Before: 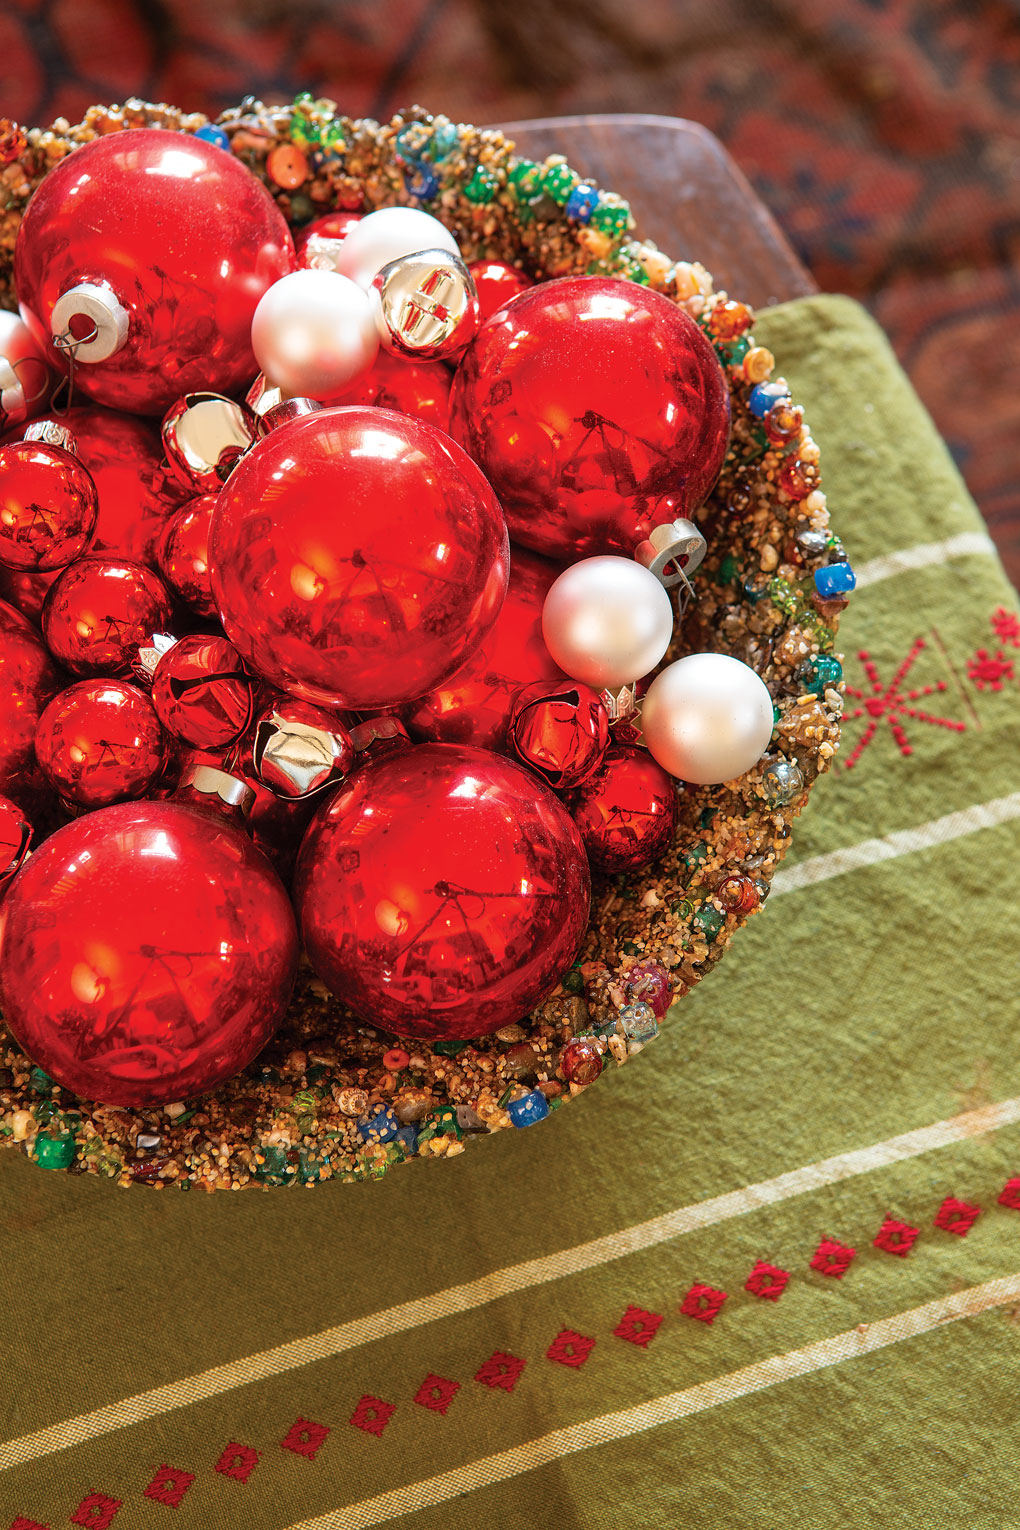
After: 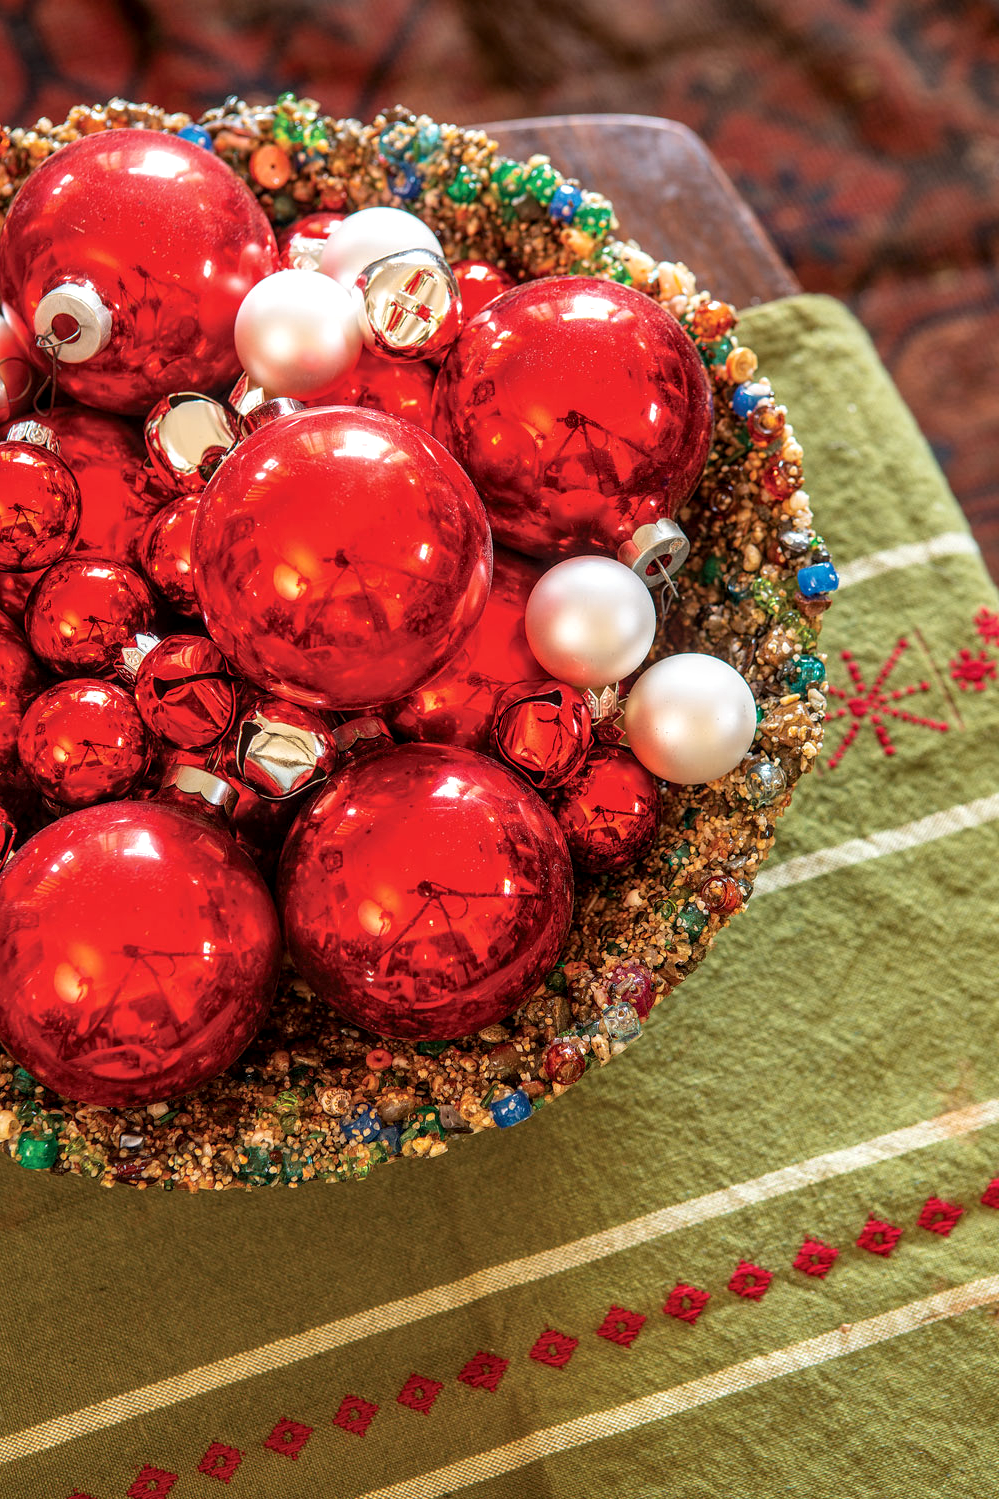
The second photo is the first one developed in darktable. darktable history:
crop: left 1.743%, right 0.268%, bottom 2.011%
local contrast: detail 130%
